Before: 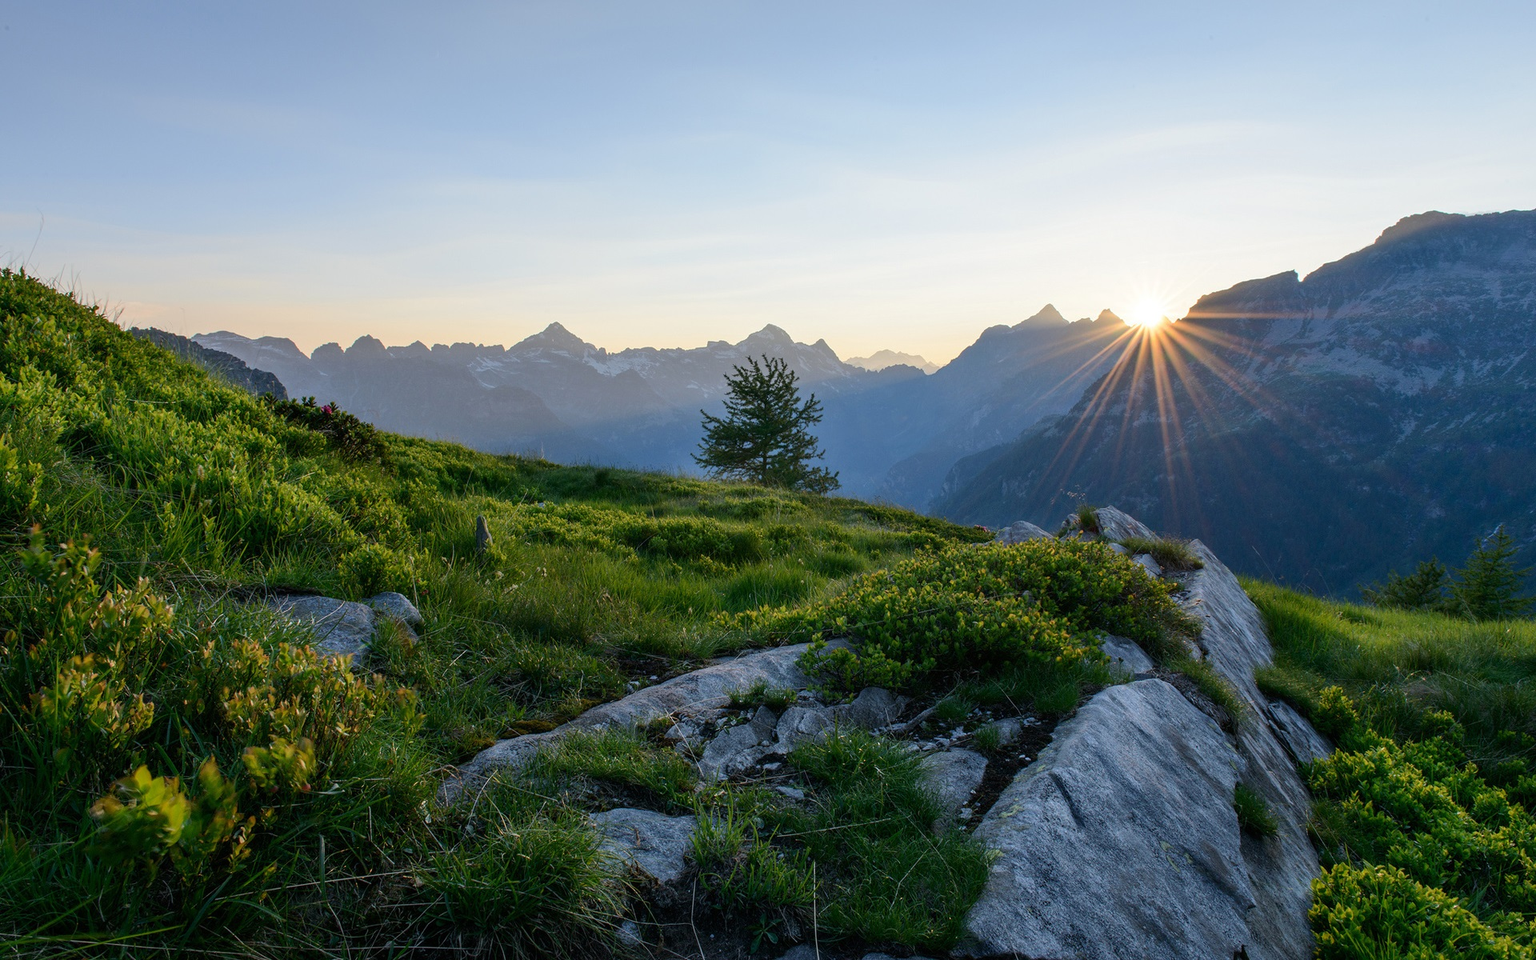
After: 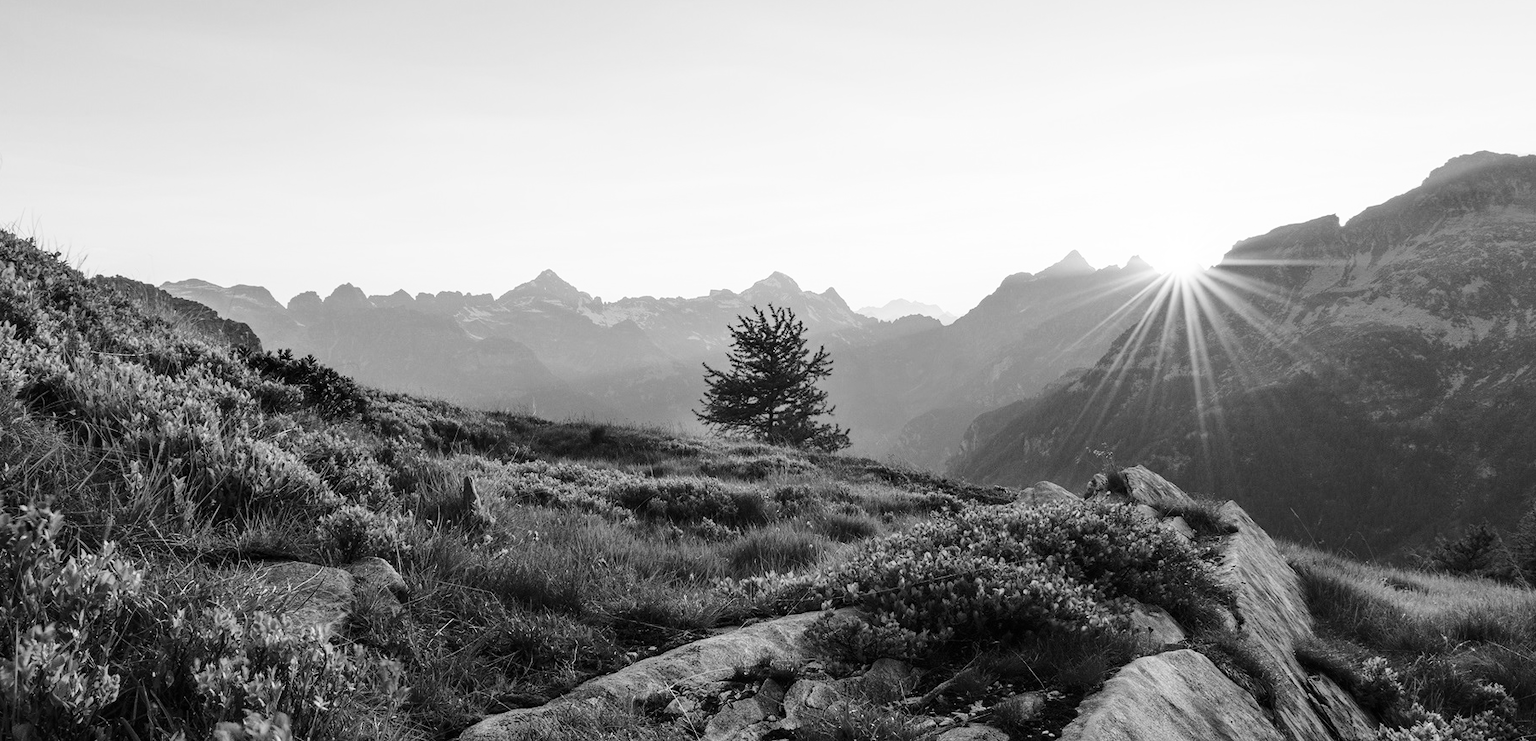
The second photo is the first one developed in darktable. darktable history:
crop: left 2.737%, top 7.287%, right 3.421%, bottom 20.179%
monochrome: a 2.21, b -1.33, size 2.2
base curve: curves: ch0 [(0, 0) (0.028, 0.03) (0.121, 0.232) (0.46, 0.748) (0.859, 0.968) (1, 1)], preserve colors none
